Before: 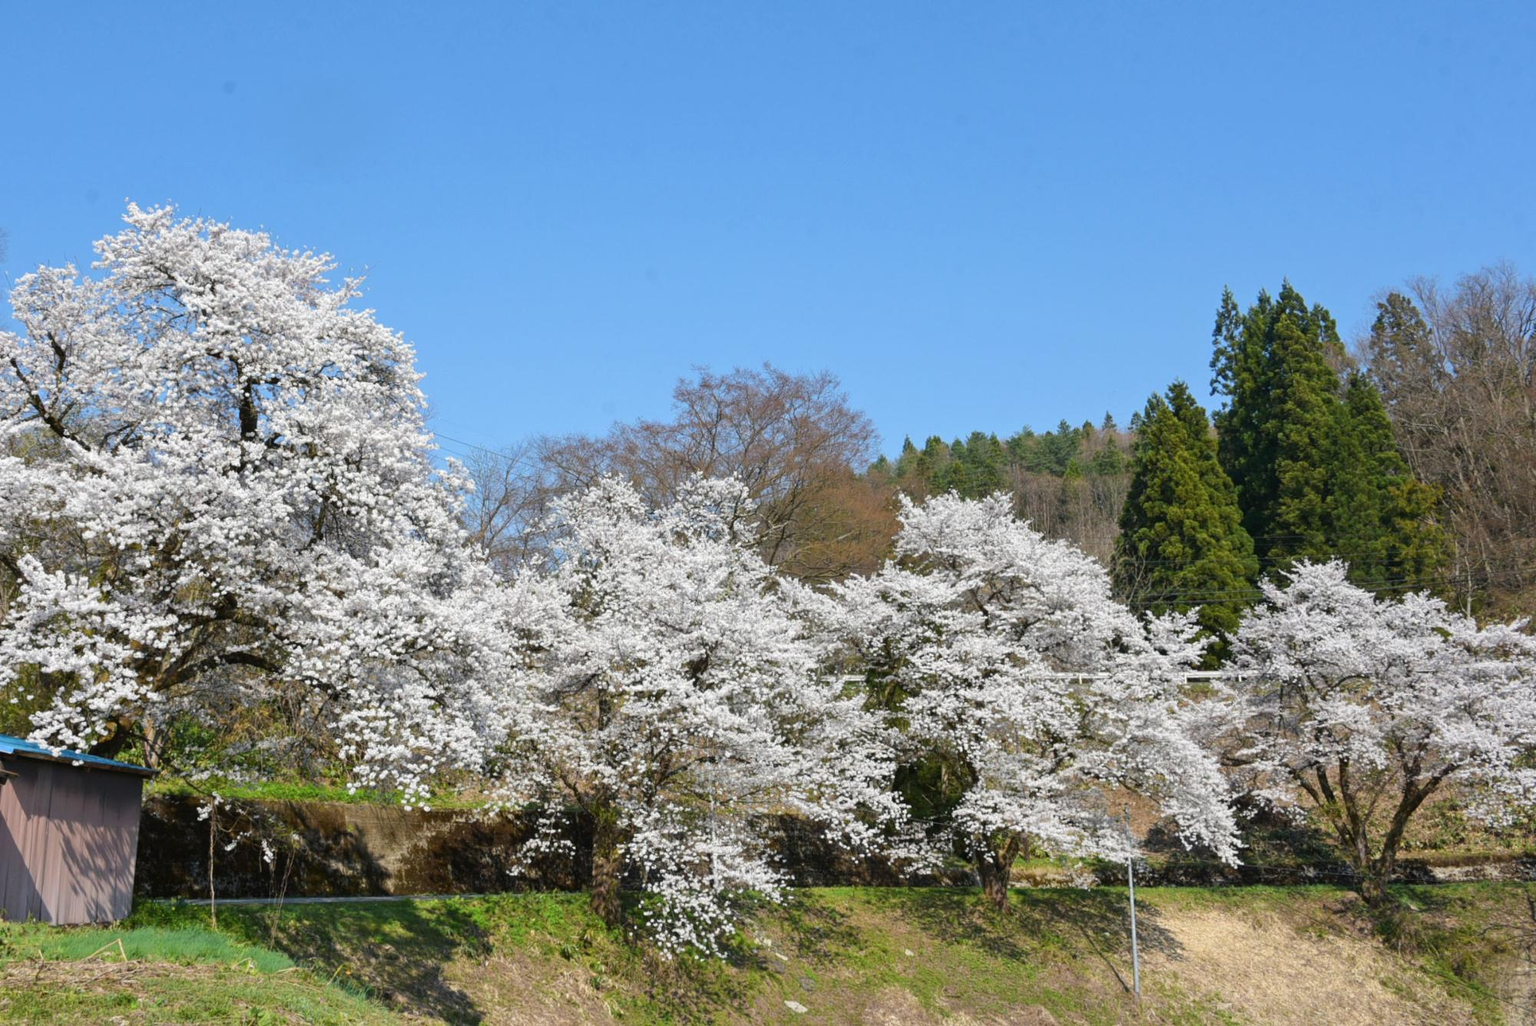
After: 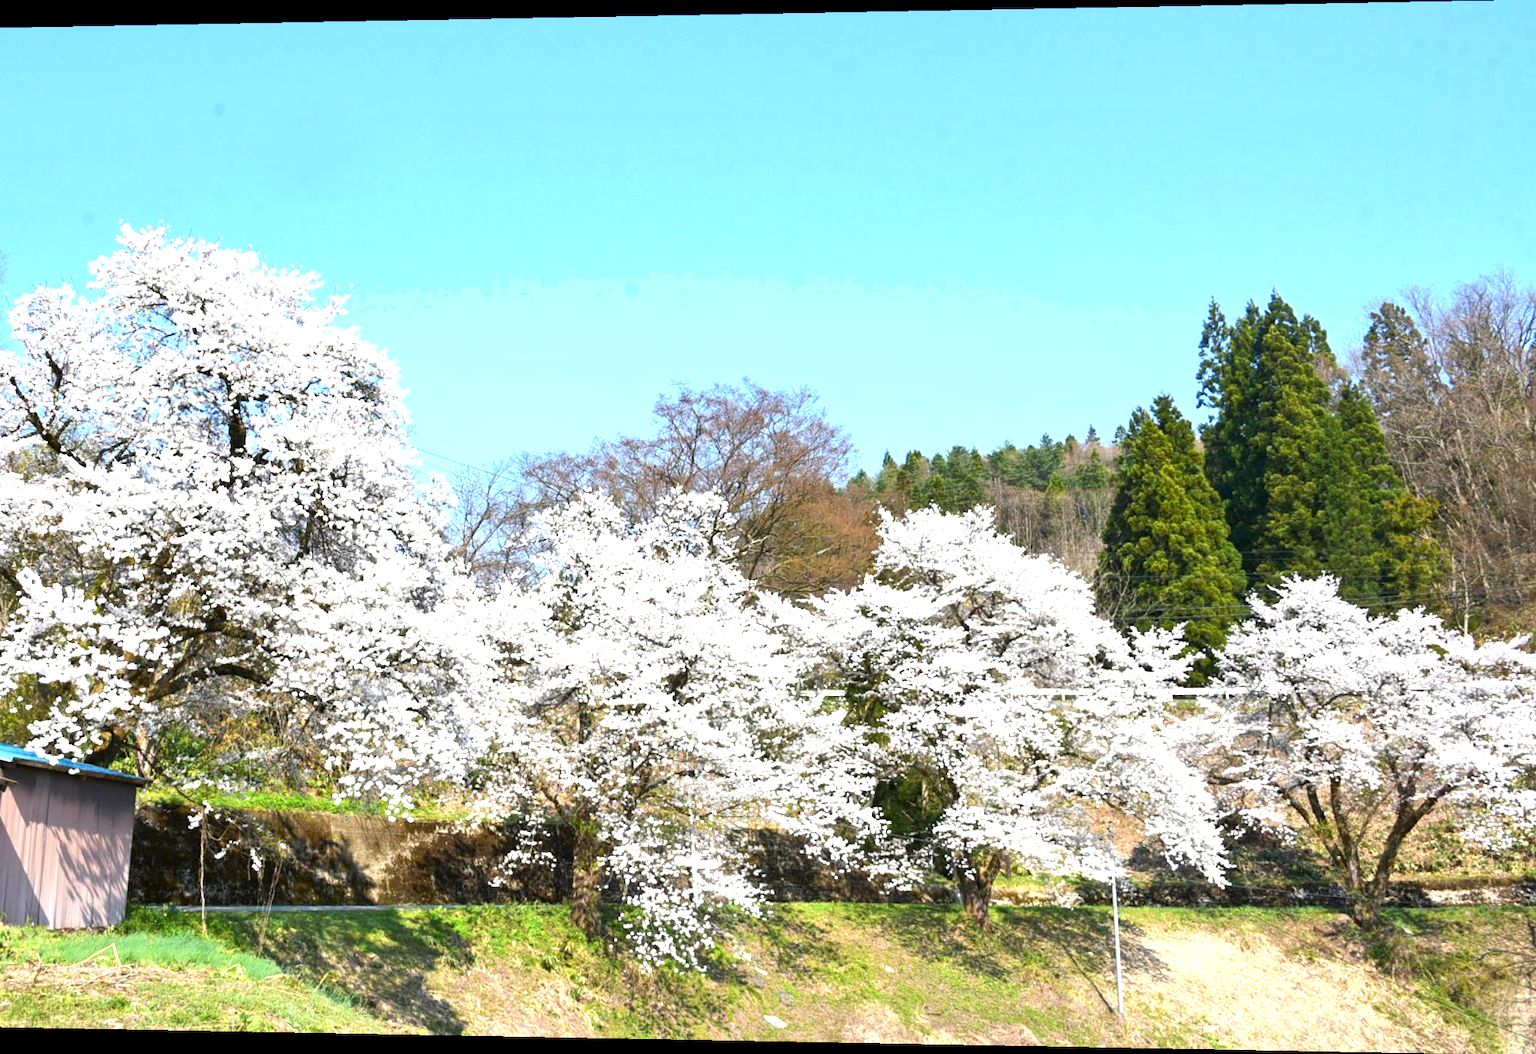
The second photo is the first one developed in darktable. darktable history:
rotate and perspective: lens shift (horizontal) -0.055, automatic cropping off
exposure: black level correction 0.001, exposure 1.3 EV, compensate highlight preservation false
shadows and highlights: radius 337.17, shadows 29.01, soften with gaussian
